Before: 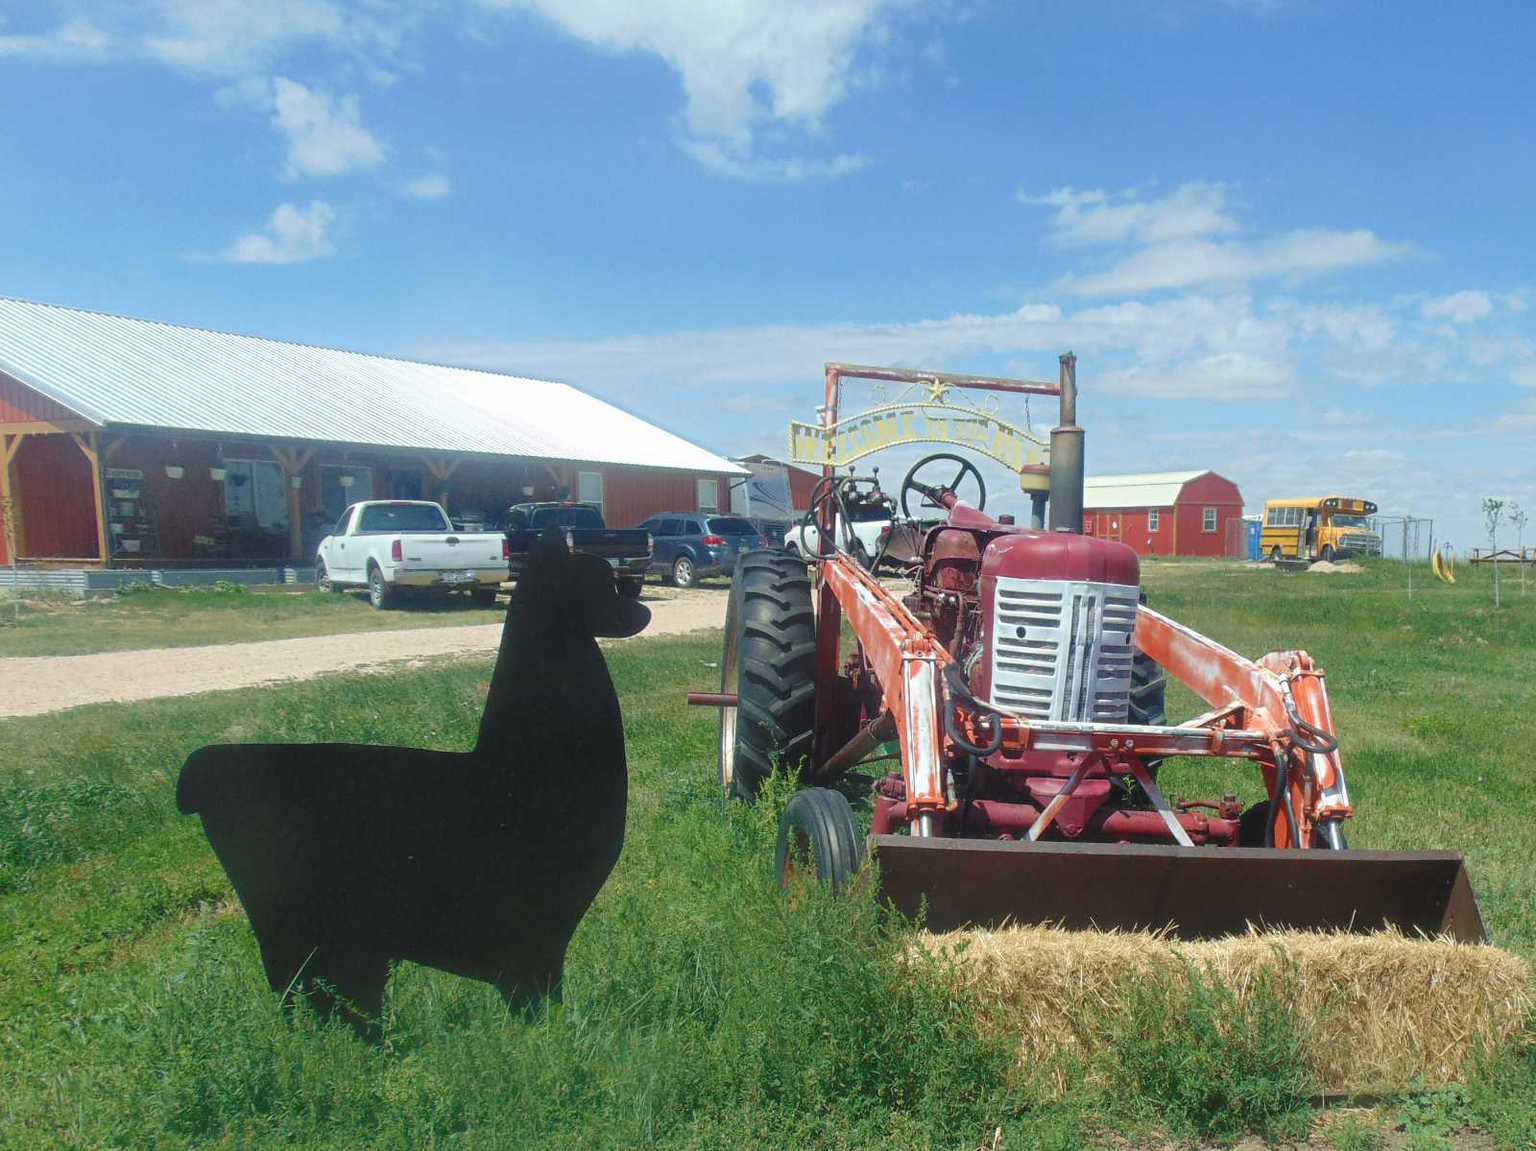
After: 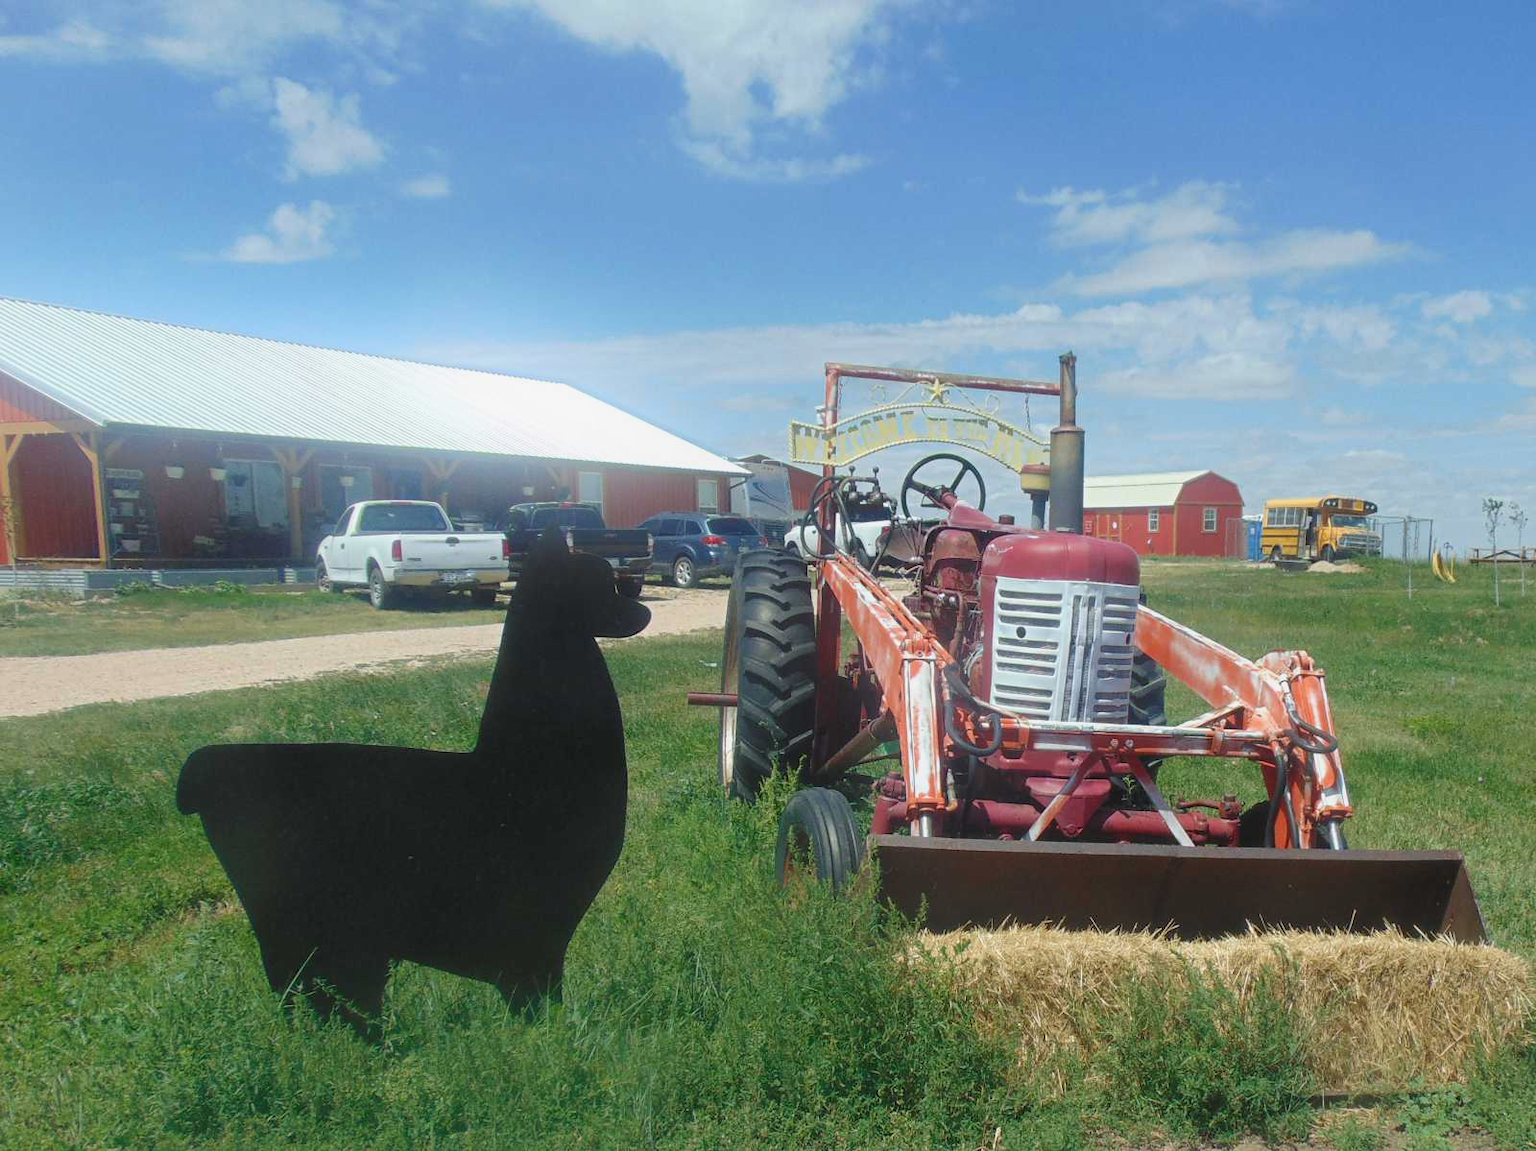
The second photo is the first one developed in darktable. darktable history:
bloom: size 16%, threshold 98%, strength 20%
exposure: exposure -0.177 EV, compensate highlight preservation false
